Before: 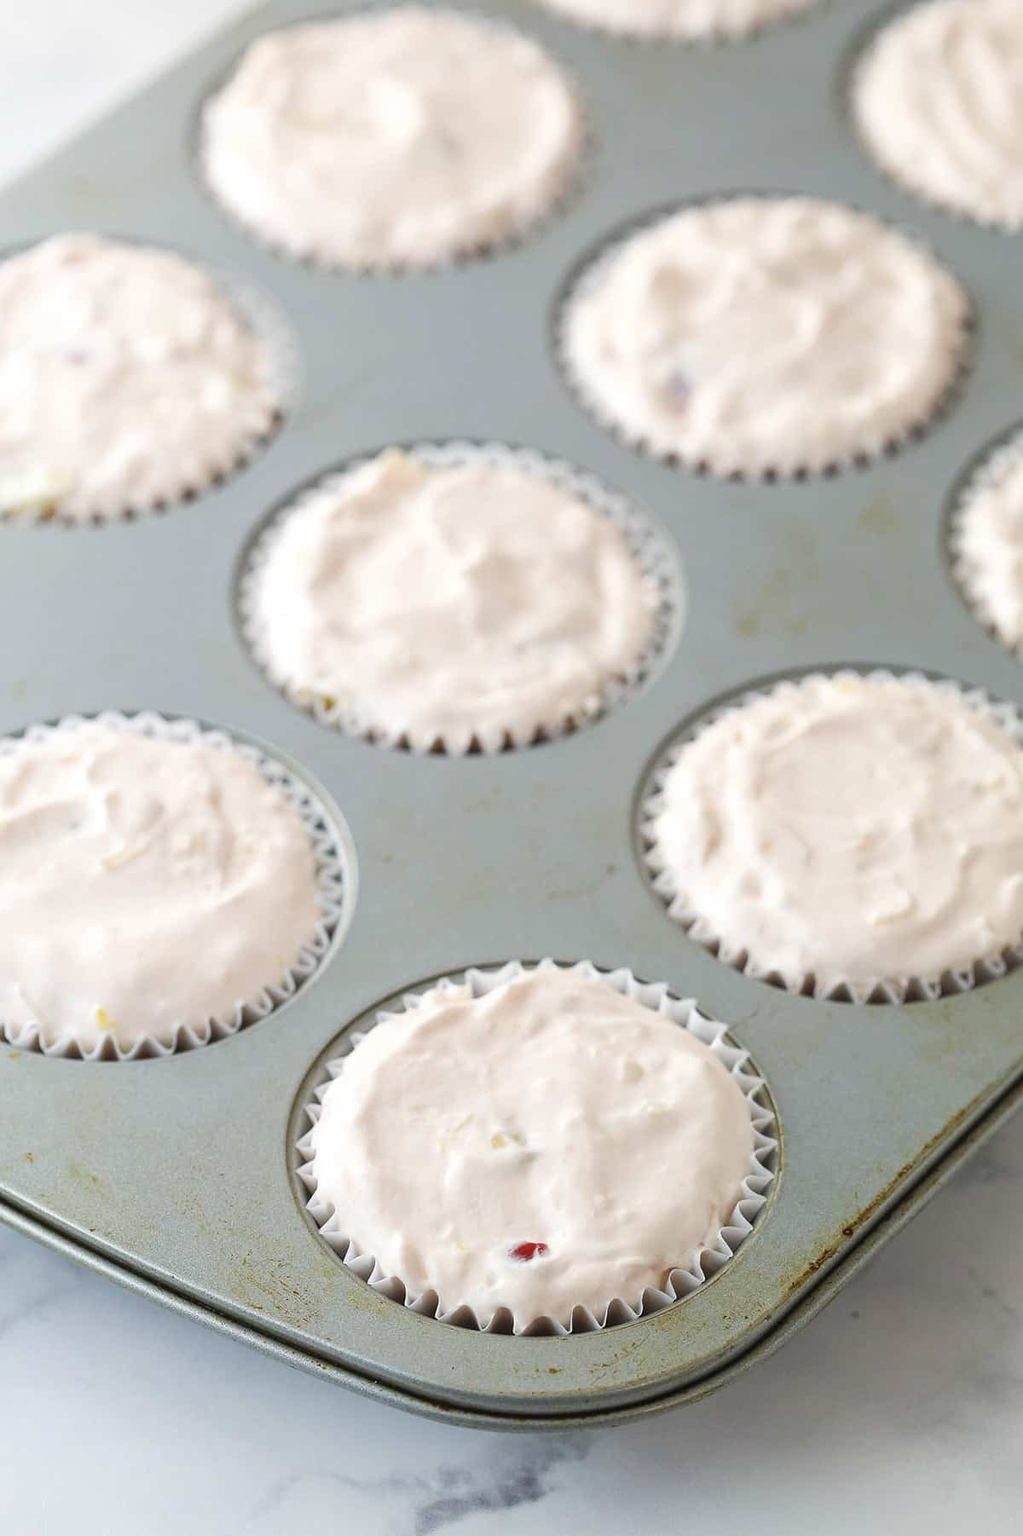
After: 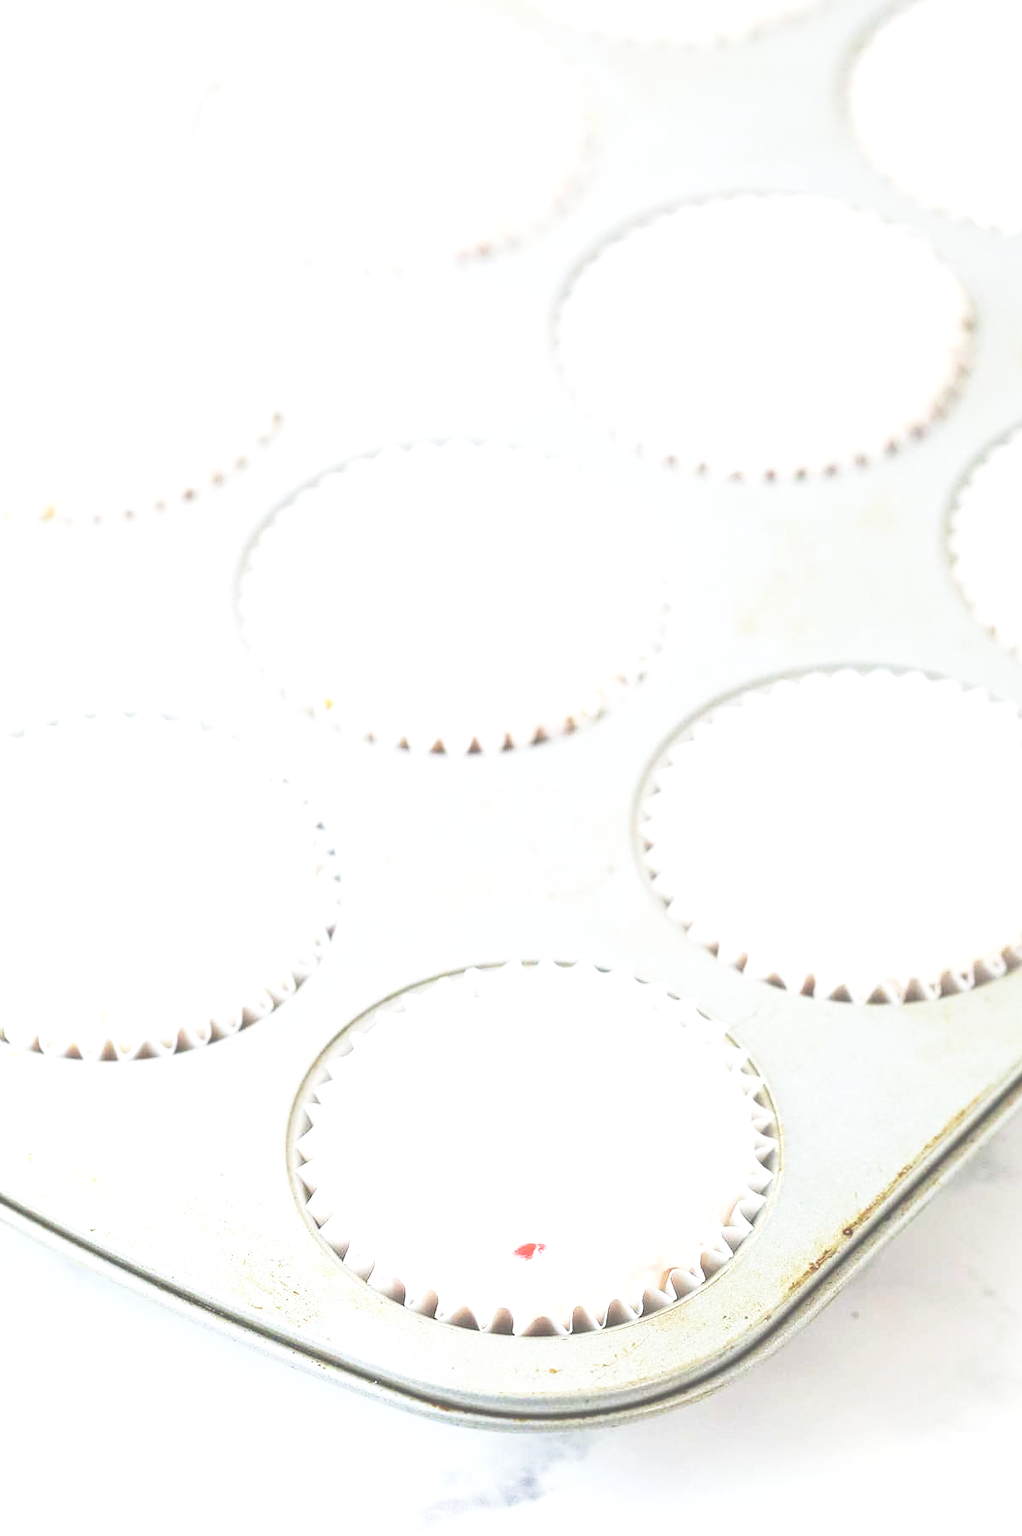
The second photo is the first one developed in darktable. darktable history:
exposure: black level correction -0.023, exposure 1.397 EV, compensate highlight preservation false
base curve: curves: ch0 [(0, 0) (0.028, 0.03) (0.121, 0.232) (0.46, 0.748) (0.859, 0.968) (1, 1)], preserve colors none
